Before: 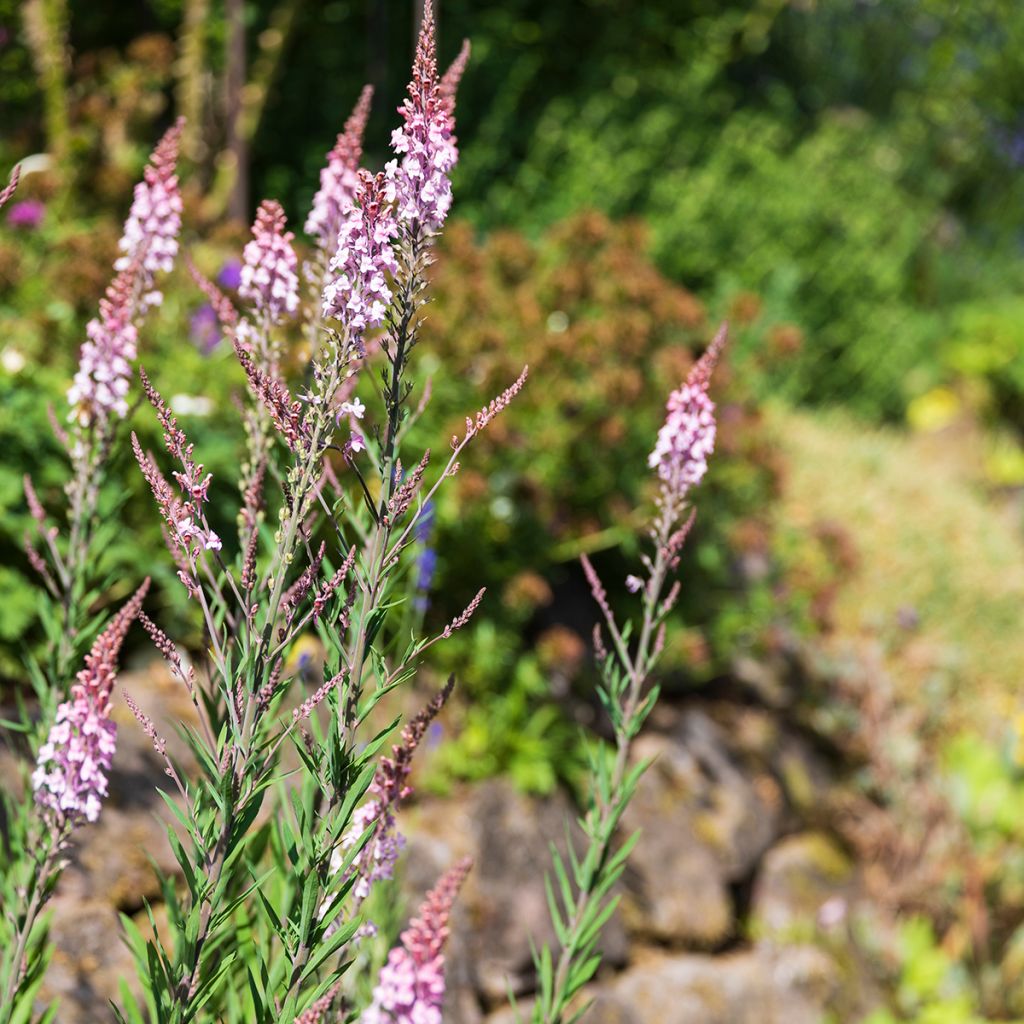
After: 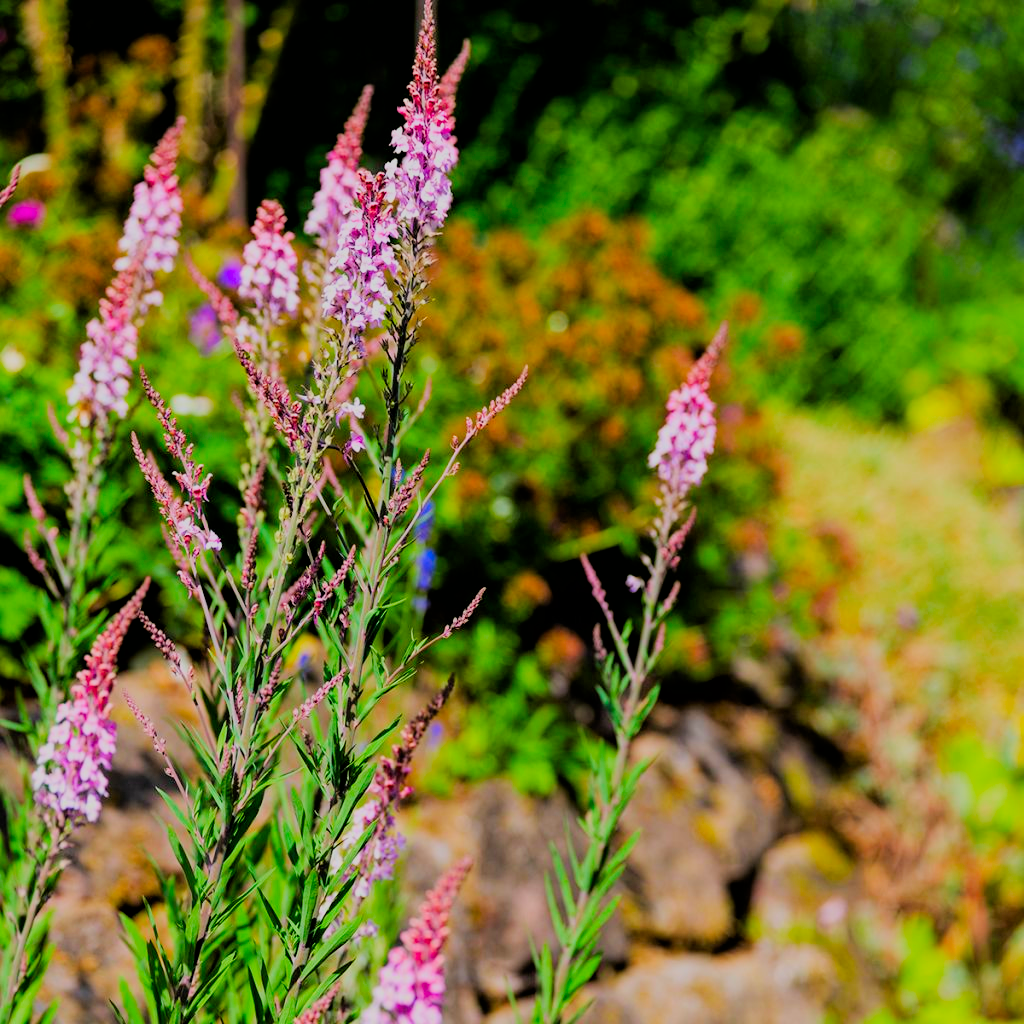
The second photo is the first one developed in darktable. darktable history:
filmic rgb: black relative exposure -4.38 EV, white relative exposure 4.56 EV, hardness 2.37, contrast 1.05
color correction: saturation 1.8
